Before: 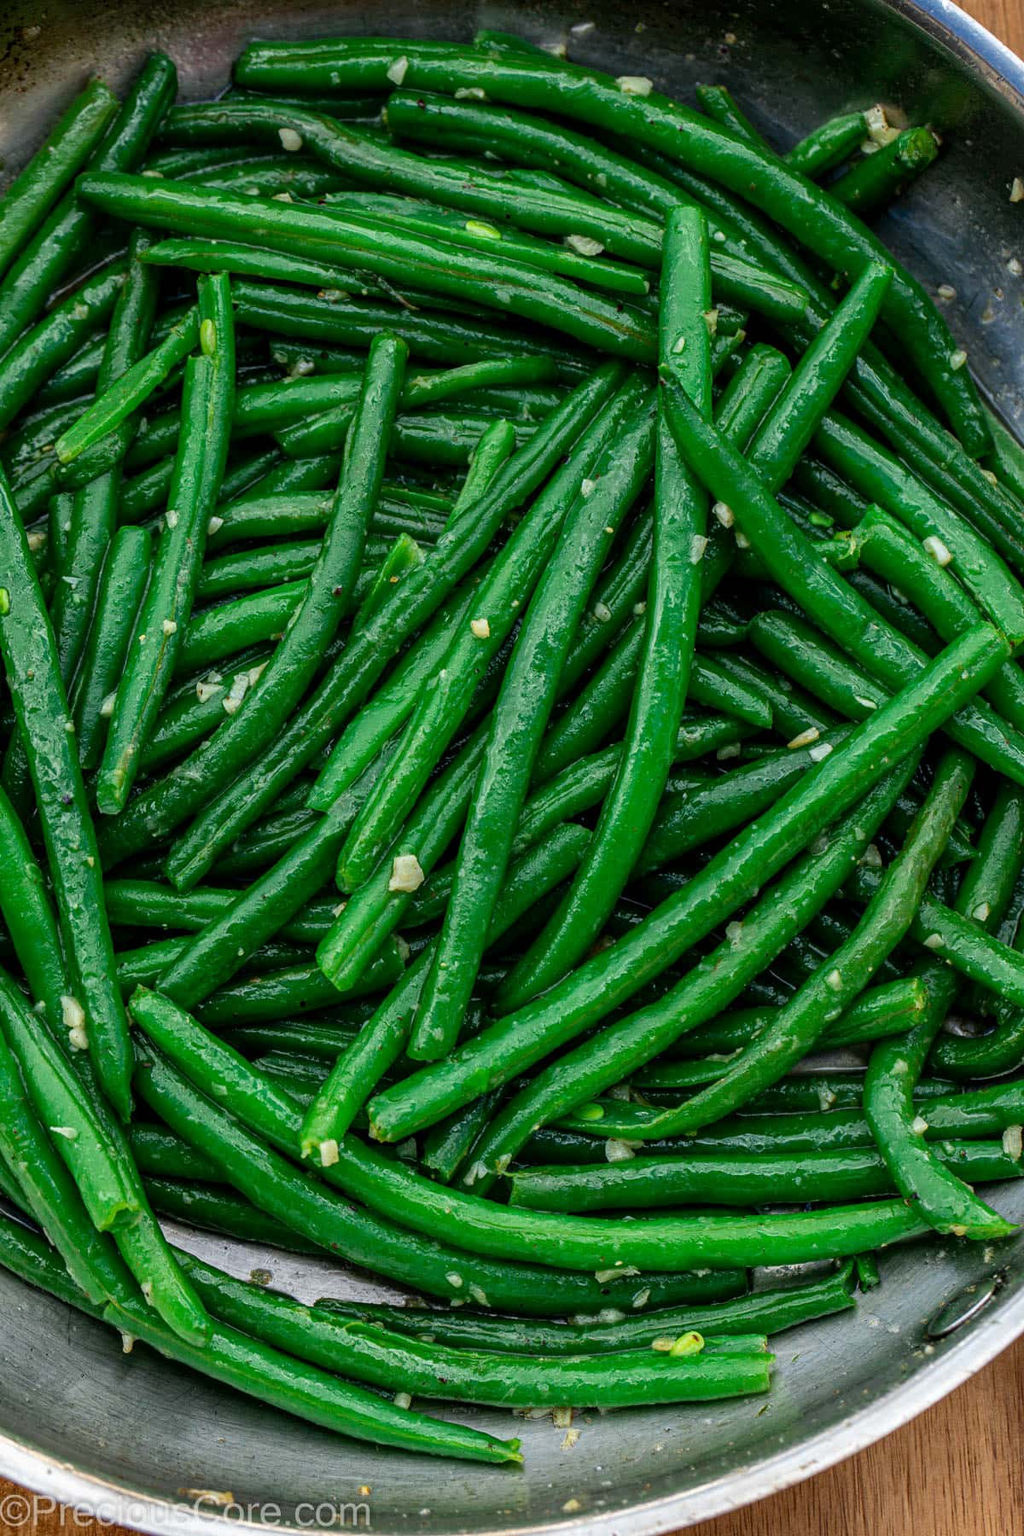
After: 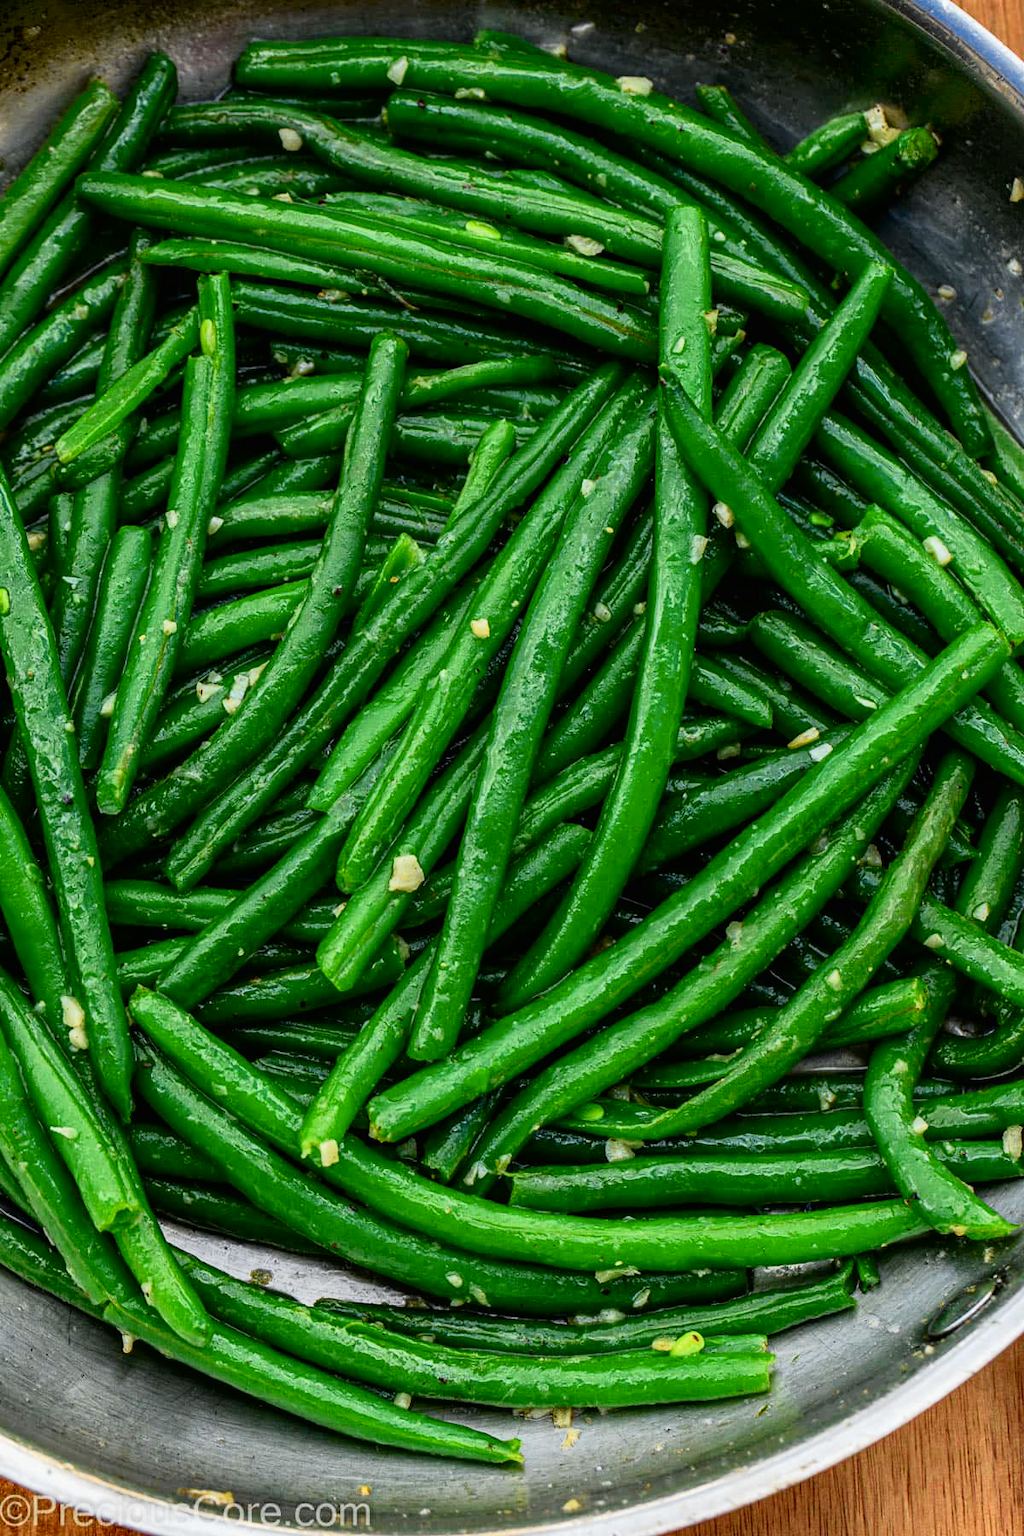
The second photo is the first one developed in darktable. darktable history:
tone curve: curves: ch0 [(0, 0.006) (0.037, 0.022) (0.123, 0.105) (0.19, 0.173) (0.277, 0.279) (0.474, 0.517) (0.597, 0.662) (0.687, 0.774) (0.855, 0.891) (1, 0.982)]; ch1 [(0, 0) (0.243, 0.245) (0.422, 0.415) (0.493, 0.495) (0.508, 0.503) (0.544, 0.552) (0.557, 0.582) (0.626, 0.672) (0.694, 0.732) (1, 1)]; ch2 [(0, 0) (0.249, 0.216) (0.356, 0.329) (0.424, 0.442) (0.476, 0.483) (0.498, 0.5) (0.517, 0.519) (0.532, 0.539) (0.562, 0.596) (0.614, 0.662) (0.706, 0.757) (0.808, 0.809) (0.991, 0.968)], color space Lab, independent channels, preserve colors none
